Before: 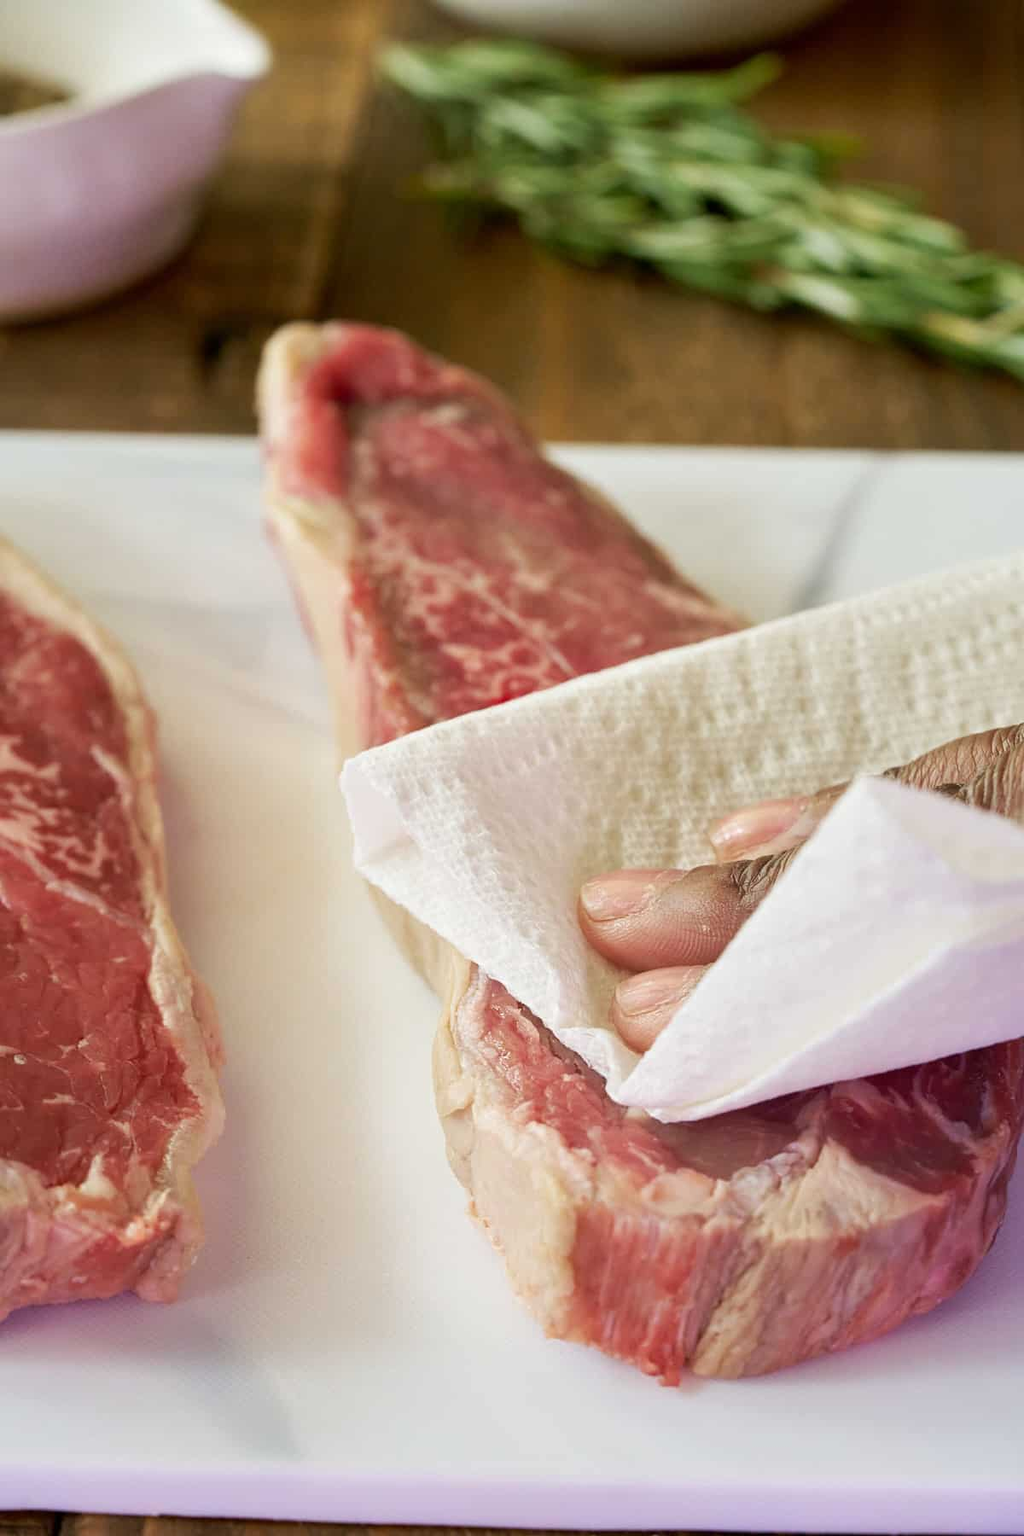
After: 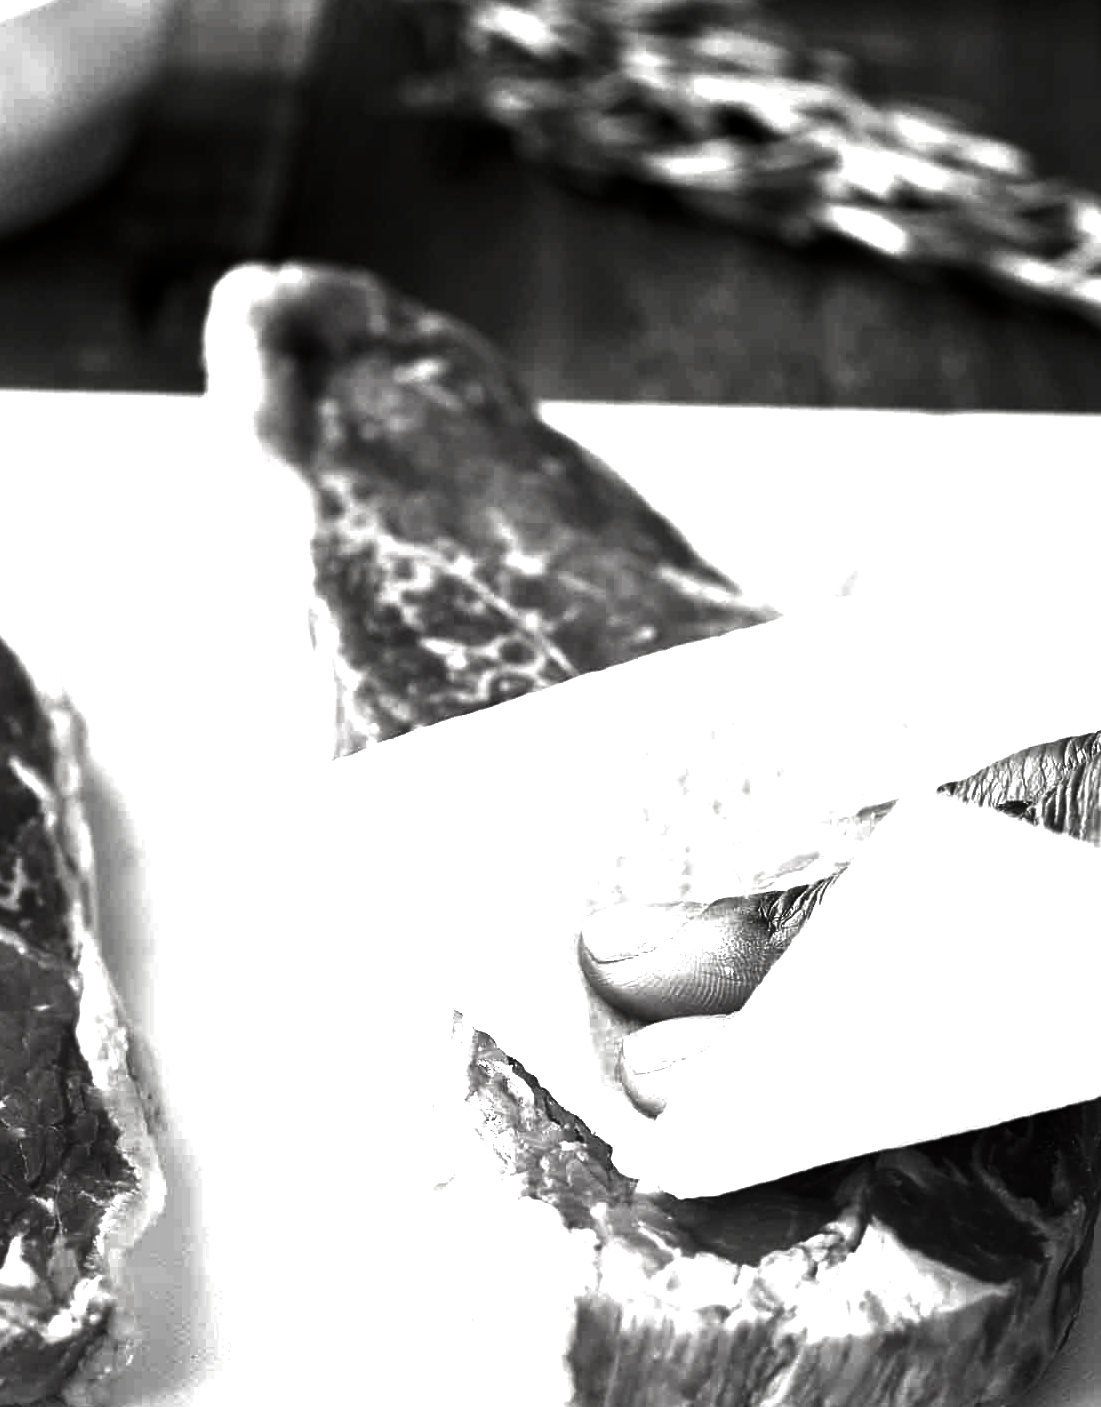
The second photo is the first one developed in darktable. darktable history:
contrast brightness saturation: contrast 0.024, brightness -0.994, saturation -0.989
exposure: black level correction 0, exposure 1.442 EV, compensate highlight preservation false
crop: left 8.178%, top 6.53%, bottom 15.257%
